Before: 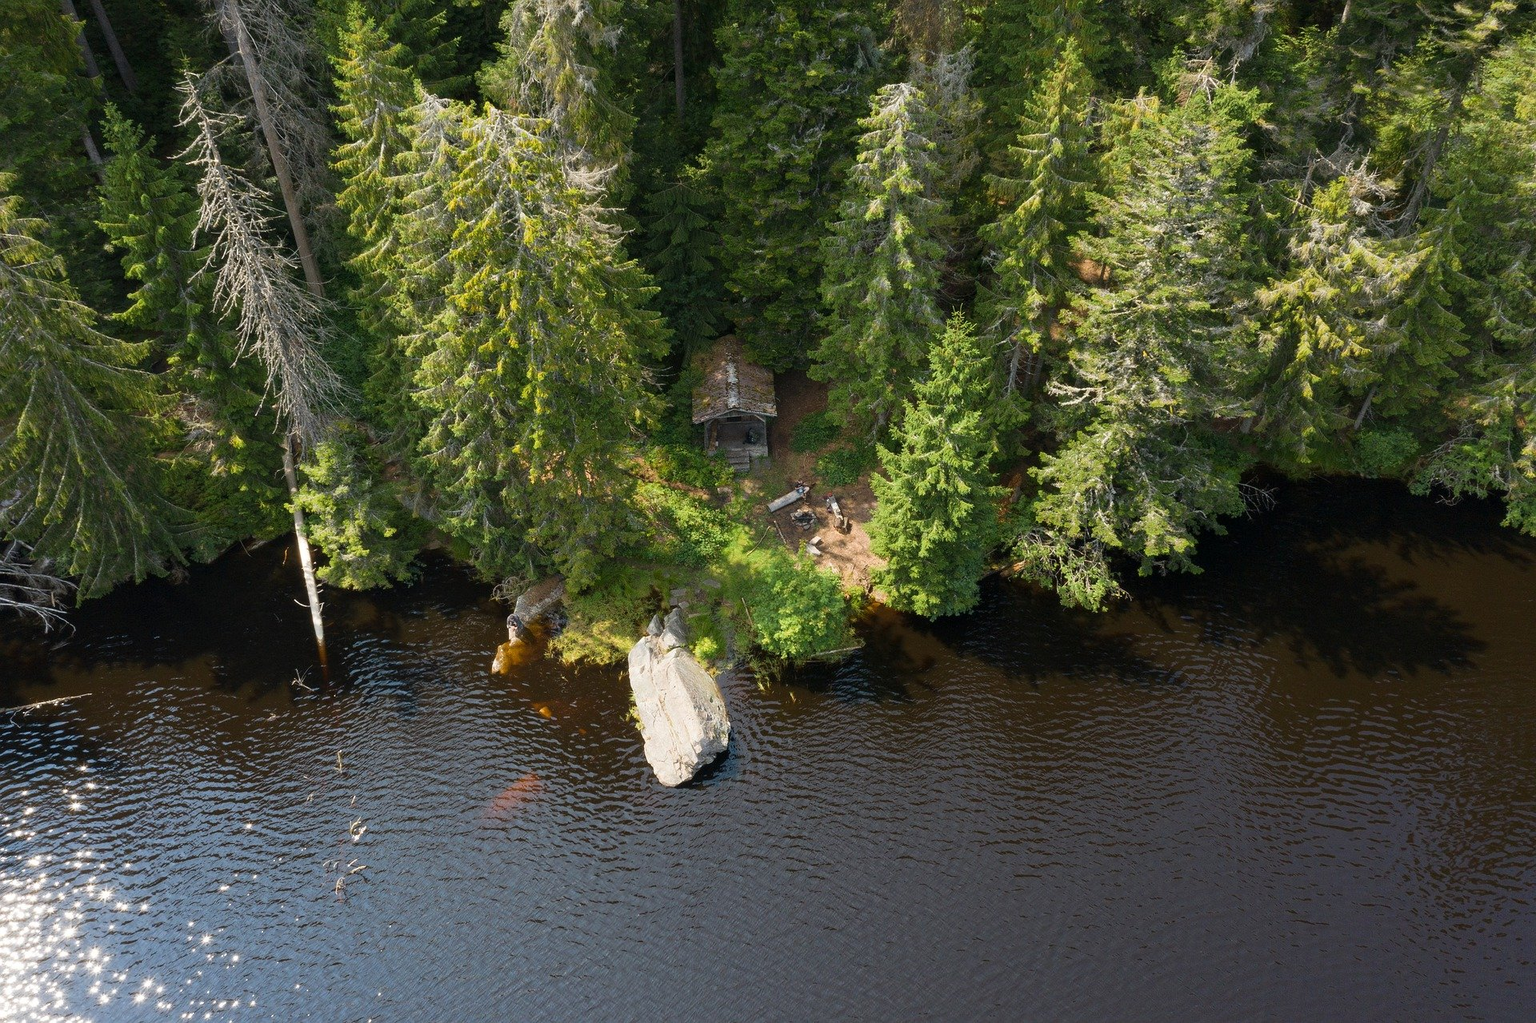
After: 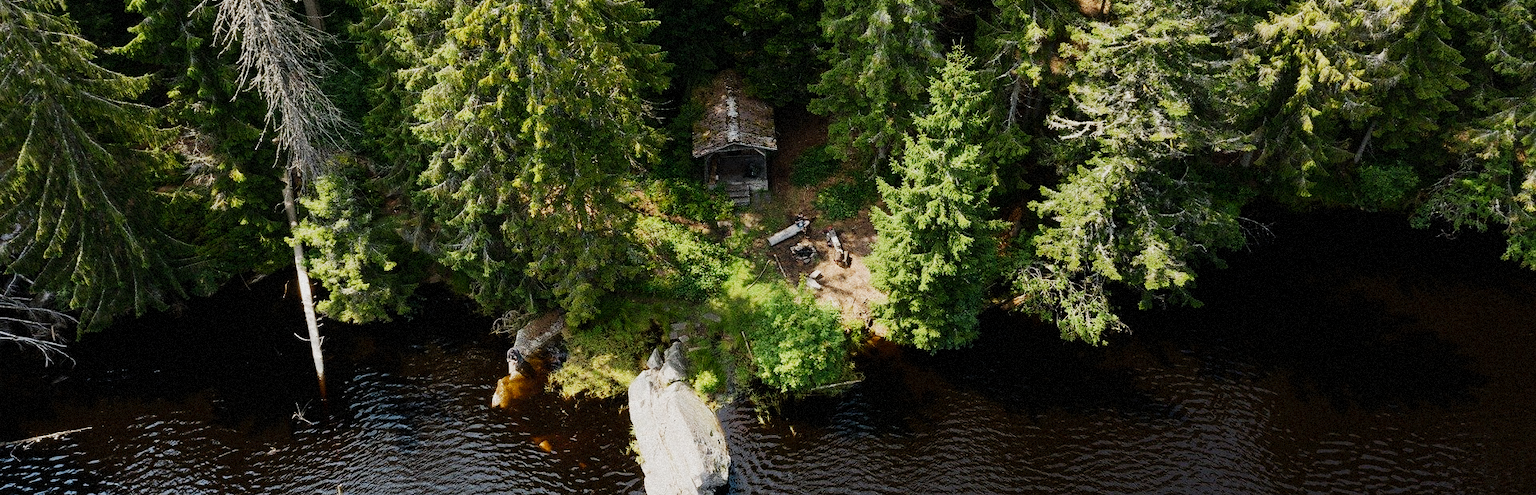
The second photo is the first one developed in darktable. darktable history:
grain: mid-tones bias 0%
sigmoid: skew -0.2, preserve hue 0%, red attenuation 0.1, red rotation 0.035, green attenuation 0.1, green rotation -0.017, blue attenuation 0.15, blue rotation -0.052, base primaries Rec2020
tone equalizer: -8 EV -0.417 EV, -7 EV -0.389 EV, -6 EV -0.333 EV, -5 EV -0.222 EV, -3 EV 0.222 EV, -2 EV 0.333 EV, -1 EV 0.389 EV, +0 EV 0.417 EV, edges refinement/feathering 500, mask exposure compensation -1.57 EV, preserve details no
crop and rotate: top 26.056%, bottom 25.543%
